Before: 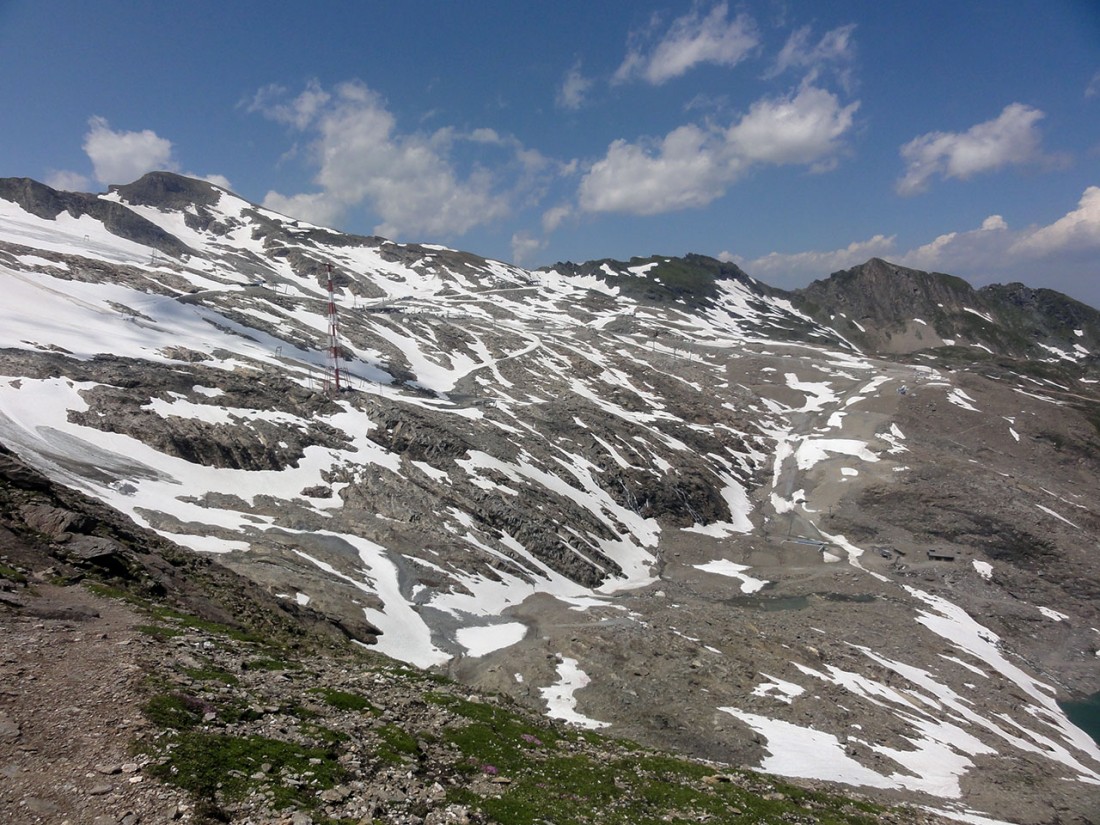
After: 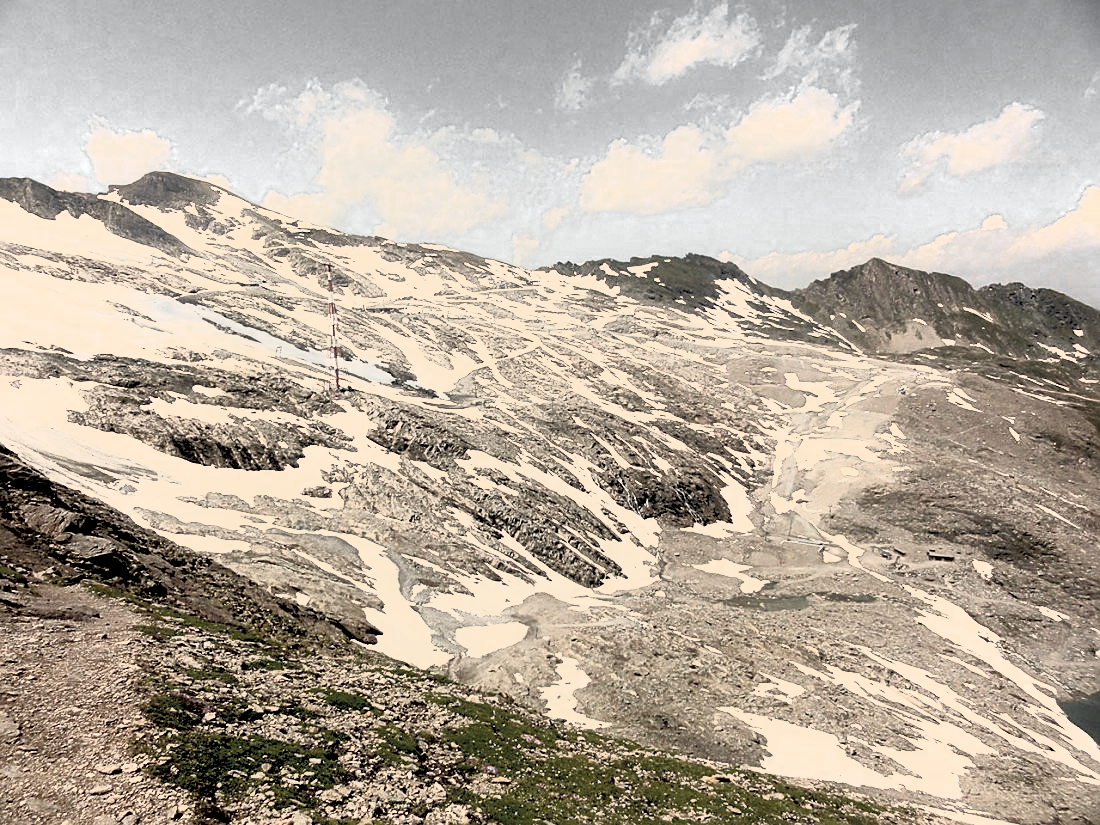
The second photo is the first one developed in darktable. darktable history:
contrast equalizer: y [[0.5, 0.488, 0.462, 0.461, 0.491, 0.5], [0.5 ×6], [0.5 ×6], [0 ×6], [0 ×6]]
exposure: black level correction 0.016, exposure -0.009 EV, compensate highlight preservation false
contrast brightness saturation: contrast 0.83, brightness 0.59, saturation 0.59
global tonemap: drago (0.7, 100)
sharpen: on, module defaults
white balance: red 1.123, blue 0.83
color zones: curves: ch0 [(0, 0.613) (0.01, 0.613) (0.245, 0.448) (0.498, 0.529) (0.642, 0.665) (0.879, 0.777) (0.99, 0.613)]; ch1 [(0, 0.035) (0.121, 0.189) (0.259, 0.197) (0.415, 0.061) (0.589, 0.022) (0.732, 0.022) (0.857, 0.026) (0.991, 0.053)]
